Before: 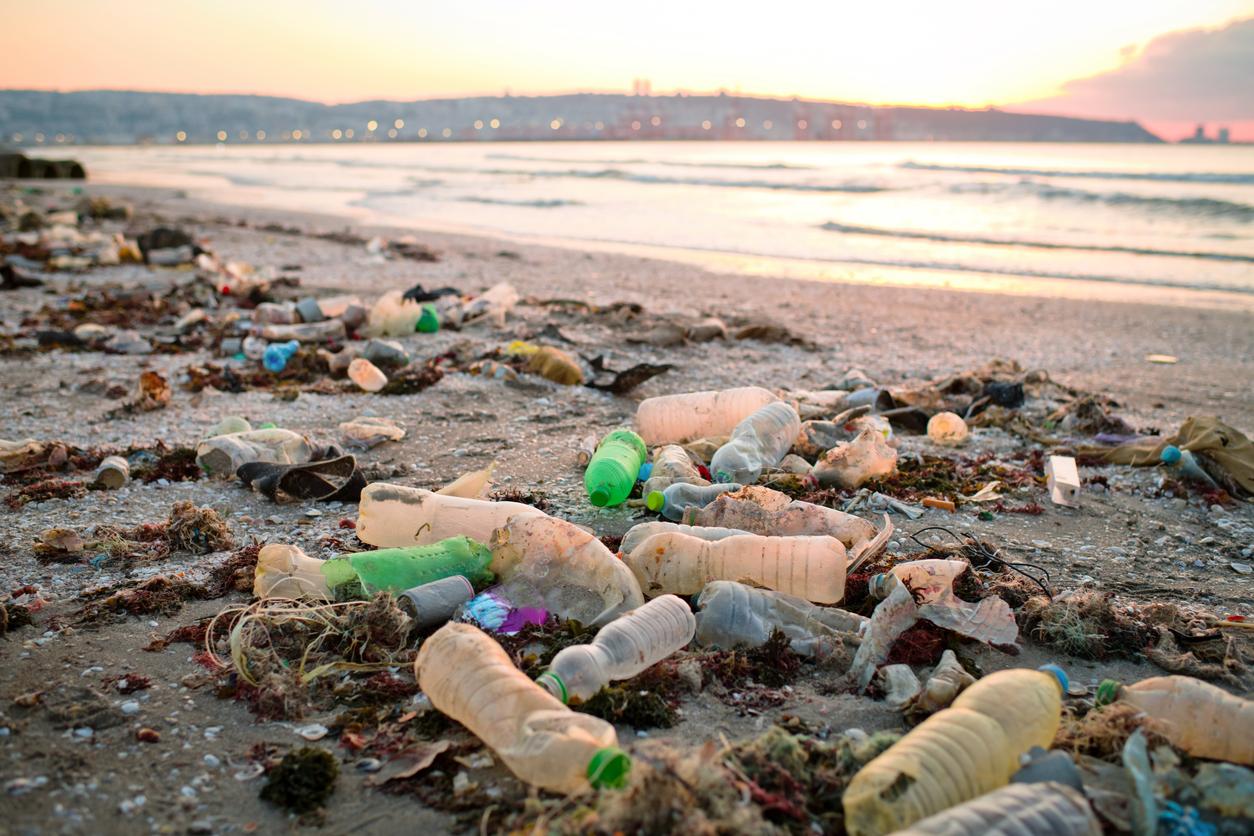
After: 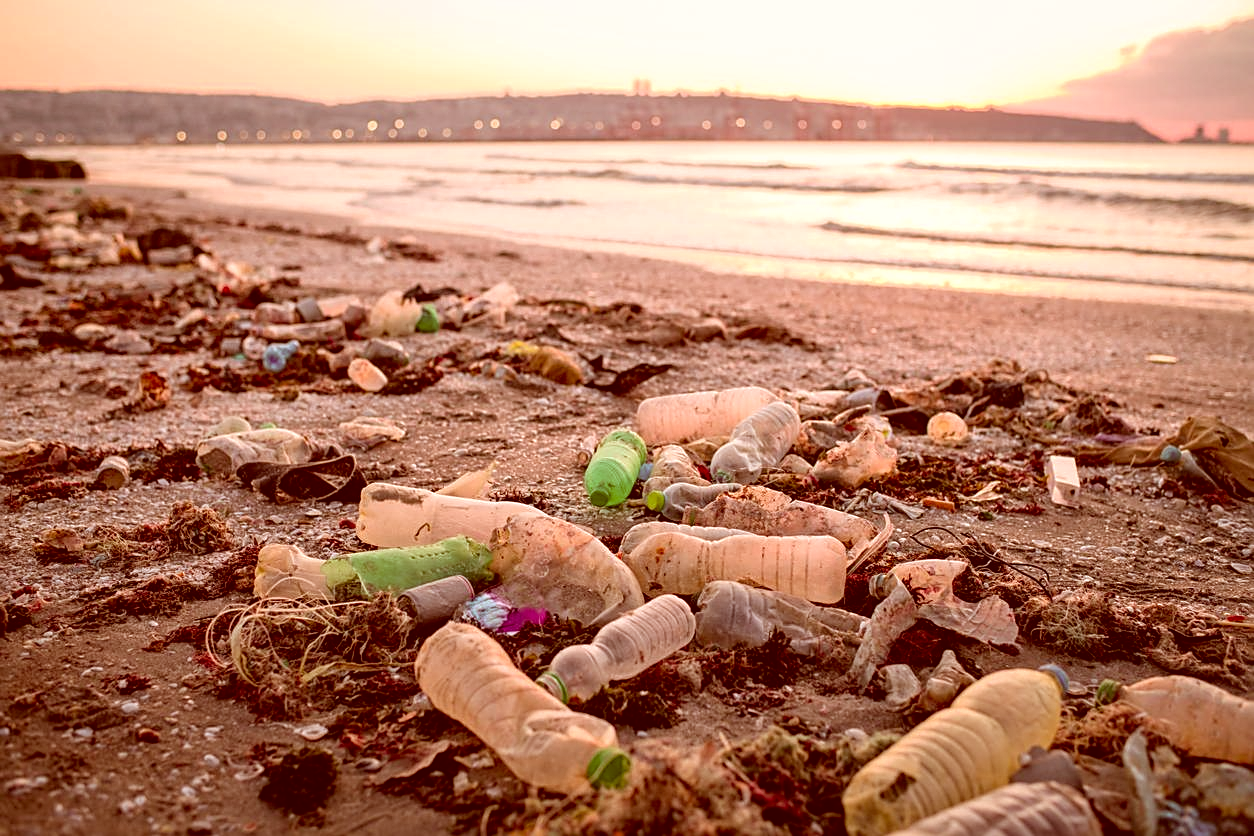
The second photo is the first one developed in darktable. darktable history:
sharpen: on, module defaults
color correction: highlights a* 9.53, highlights b* 8.65, shadows a* 39.49, shadows b* 39.5, saturation 0.821
local contrast: on, module defaults
